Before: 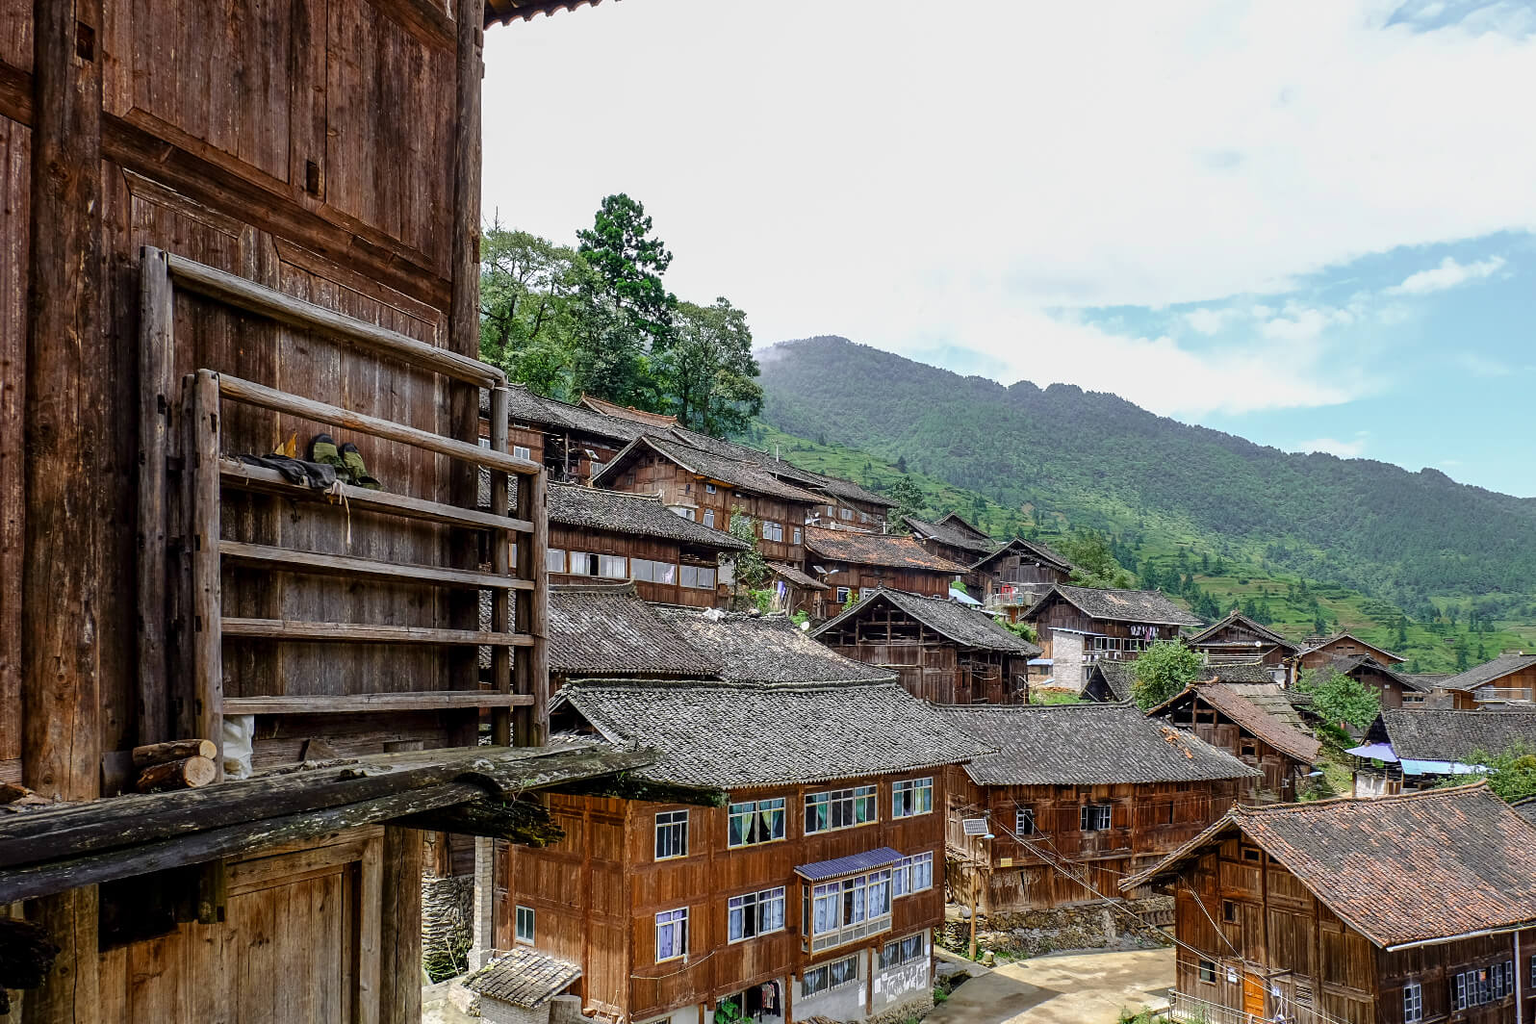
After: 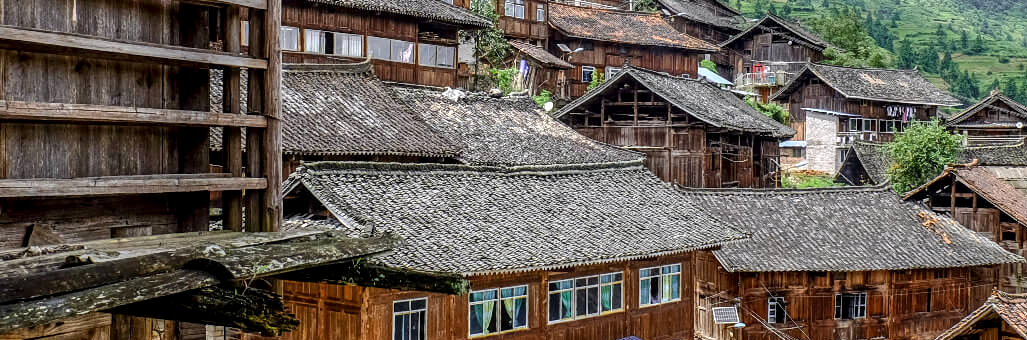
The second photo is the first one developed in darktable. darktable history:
local contrast: highlights 25%, detail 130%
crop: left 18.091%, top 51.13%, right 17.525%, bottom 16.85%
exposure: exposure 0.3 EV, compensate highlight preservation false
